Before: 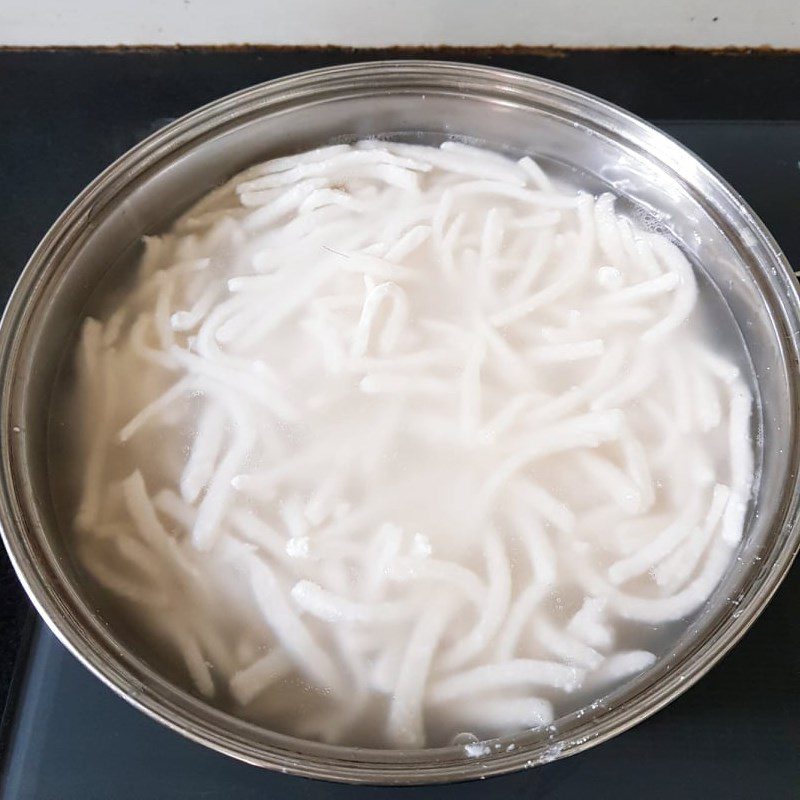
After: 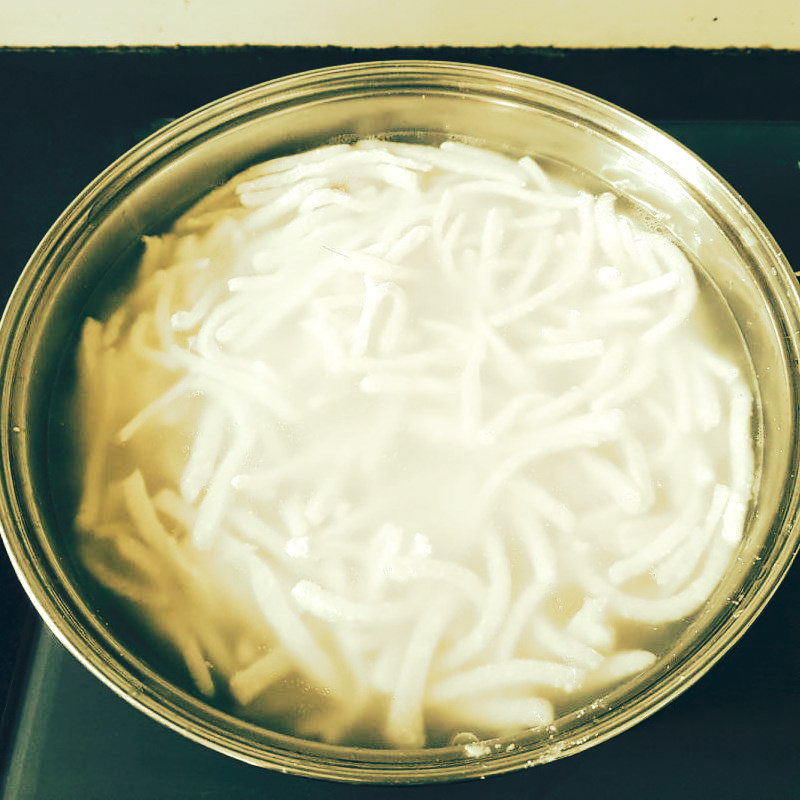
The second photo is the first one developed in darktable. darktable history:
tone curve: curves: ch0 [(0, 0) (0.003, 0.052) (0.011, 0.057) (0.025, 0.063) (0.044, 0.078) (0.069, 0.093) (0.1, 0.109) (0.136, 0.127) (0.177, 0.151) (0.224, 0.201) (0.277, 0.262) (0.335, 0.353) (0.399, 0.458) (0.468, 0.576) (0.543, 0.683) (0.623, 0.772) (0.709, 0.833) (0.801, 0.874) (0.898, 0.927) (1, 1)], preserve colors none
color look up table: target L [89.54, 85.89, 89.08, 87.02, 77.4, 66.99, 61.7, 60.46, 48.11, 40.74, 25.13, 18.05, 201.33, 104.71, 90.88, 78.91, 72.99, 60.15, 58.23, 62.2, 47.57, 45.46, 50.4, 32.14, 10.78, 94.29, 88.4, 73.32, 72.85, 69.93, 64.42, 75.14, 84.66, 52.48, 48.18, 52.36, 32.25, 30.49, 43.47, 22.65, 25.25, 3.015, 10.15, 2.261, 87.97, 72.03, 73.88, 66.43, 46.69], target a [-24.56, -32.18, -16.03, -38.36, -23.32, -0.954, -44.35, -19.36, -26.89, -29.03, -20.38, -25.31, 0, 0.001, -11.15, 12.74, 21.62, 29.82, 29.11, 40.37, 12.02, 2.955, 39.77, 27.37, -3.421, -18.15, -2.786, 21.48, -6.491, 1.863, 32.8, 1.832, 3.992, 42.05, -11.05, 13.19, 3.238, 16.18, 16.63, -13.94, 1.368, -5.883, -10.7, -4.128, -20.25, -37.13, -29.01, -11.81, -17.38], target b [53.16, 60.31, 66.74, 53.15, 43.86, 43.6, 43.69, 47.29, 18.67, 24.37, 3.088, 1.373, -0.001, -0.003, 55.84, 50.14, 58.37, 43.76, 30.84, 37.29, 33.69, 17.79, 42.21, 16.12, -6.652, 42.96, 39.73, 38.3, 21.45, 30.39, 24.73, 22.48, 36.34, 20.91, -0.558, 9.353, 1.052, 0.558, -7.896, -0.927, -19.41, -23.28, -21.29, -19.94, 35.77, 31.31, 17.82, 26.69, 6.064], num patches 49
